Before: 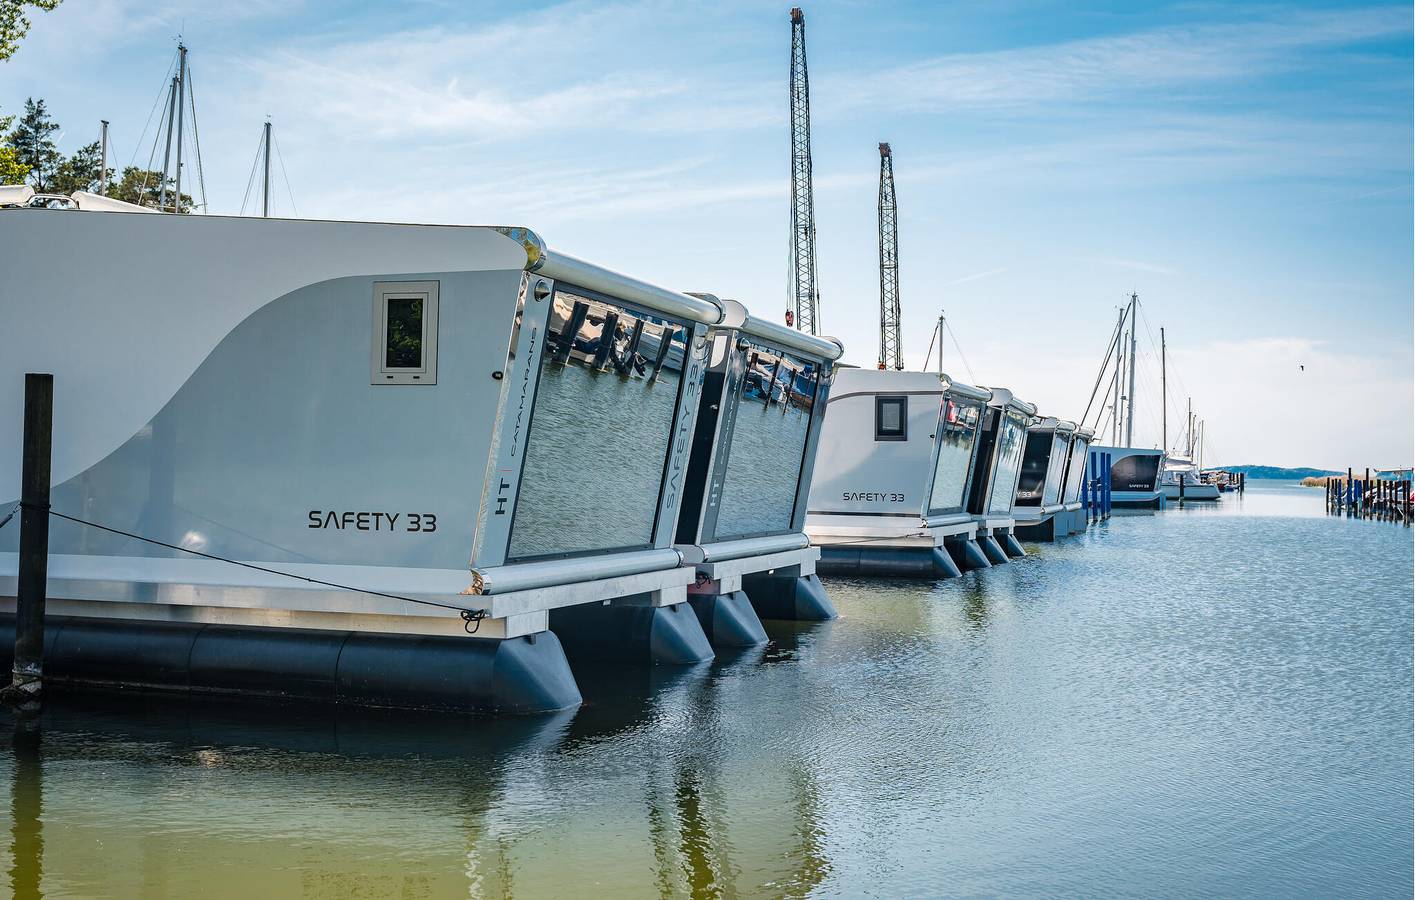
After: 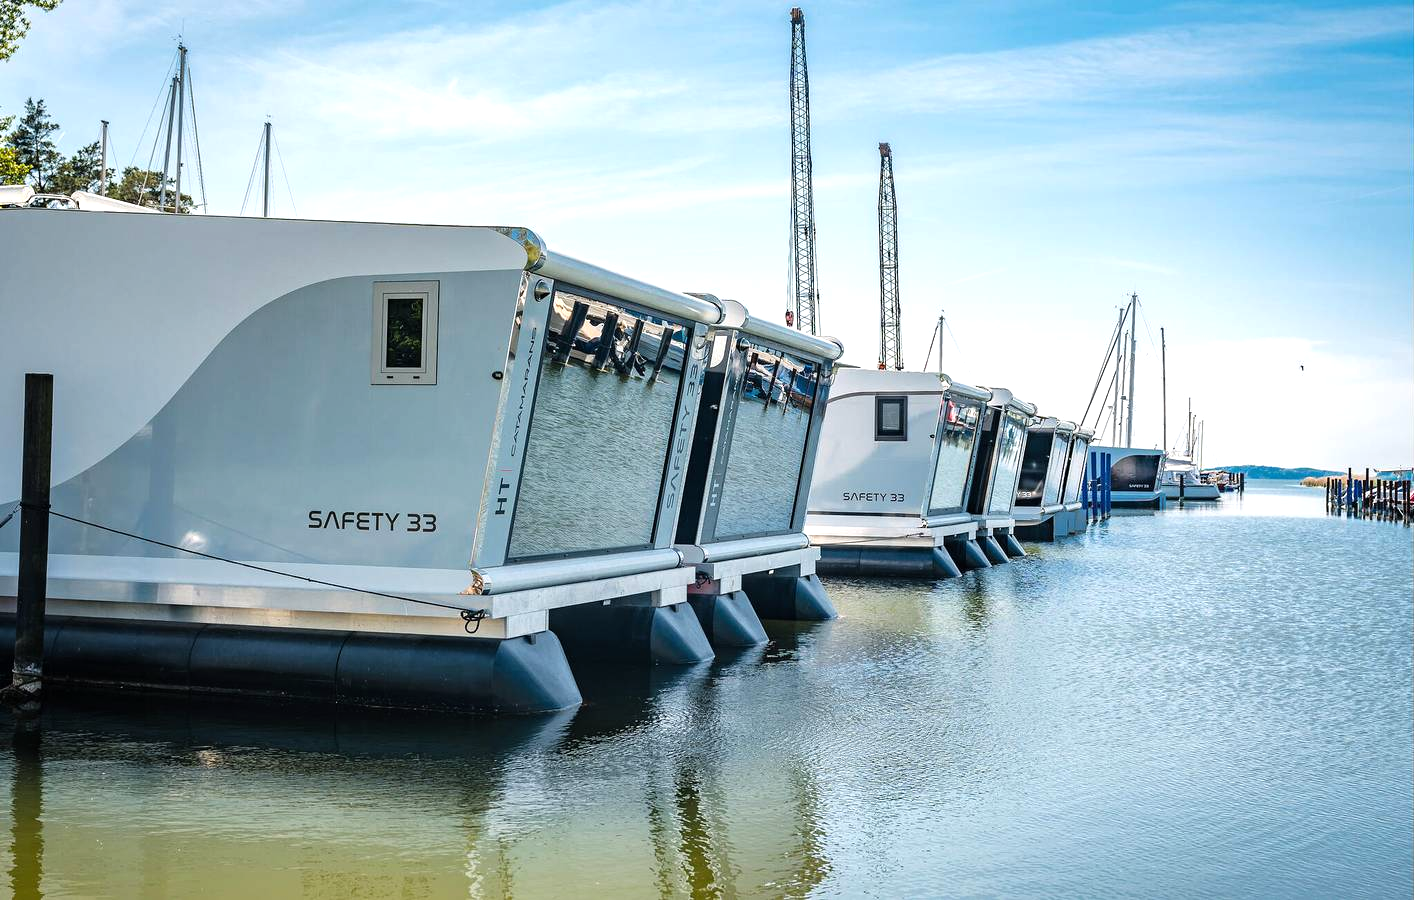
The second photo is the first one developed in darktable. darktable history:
tone equalizer: -8 EV -0.415 EV, -7 EV -0.389 EV, -6 EV -0.335 EV, -5 EV -0.227 EV, -3 EV 0.197 EV, -2 EV 0.363 EV, -1 EV 0.39 EV, +0 EV 0.391 EV
